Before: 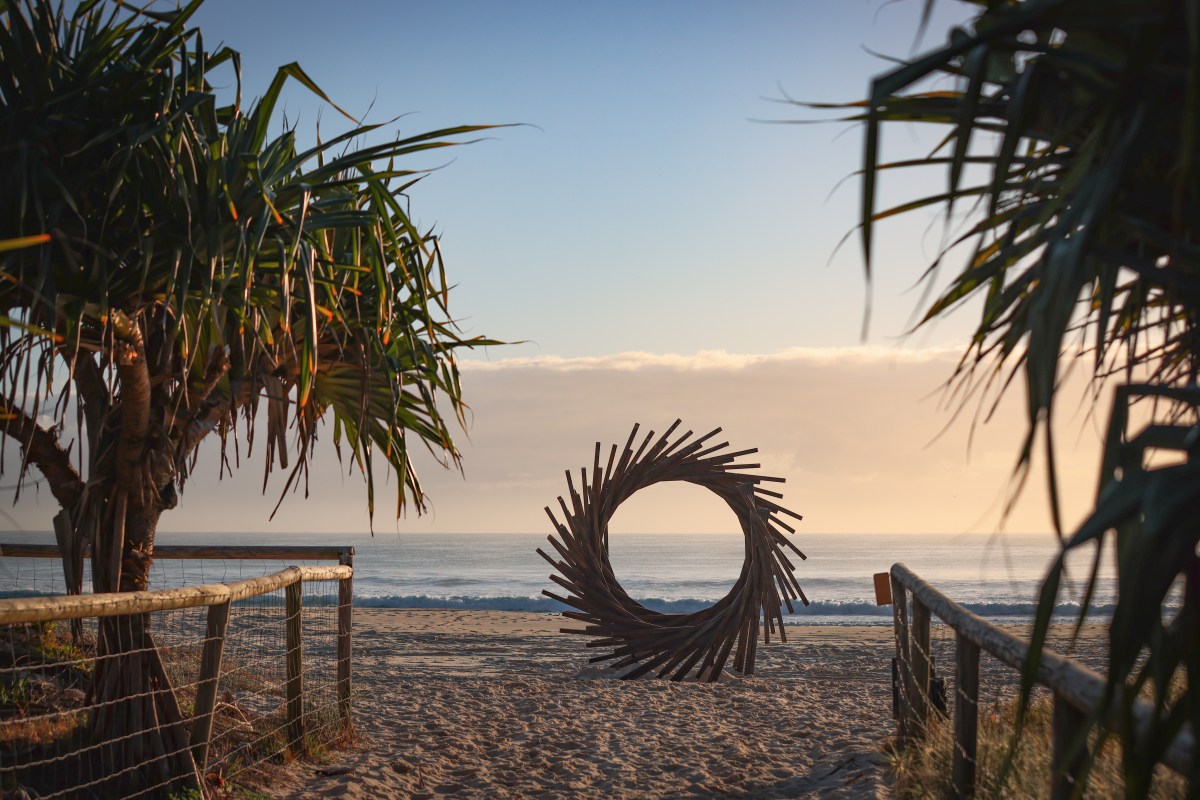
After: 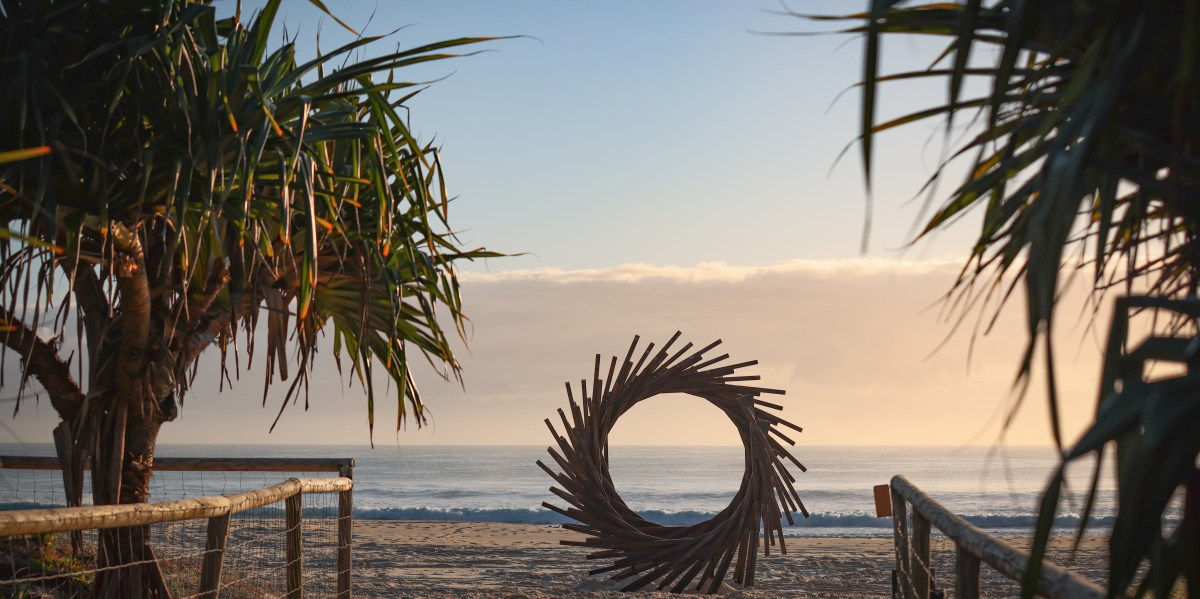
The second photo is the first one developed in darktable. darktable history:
crop: top 11.039%, bottom 13.964%
